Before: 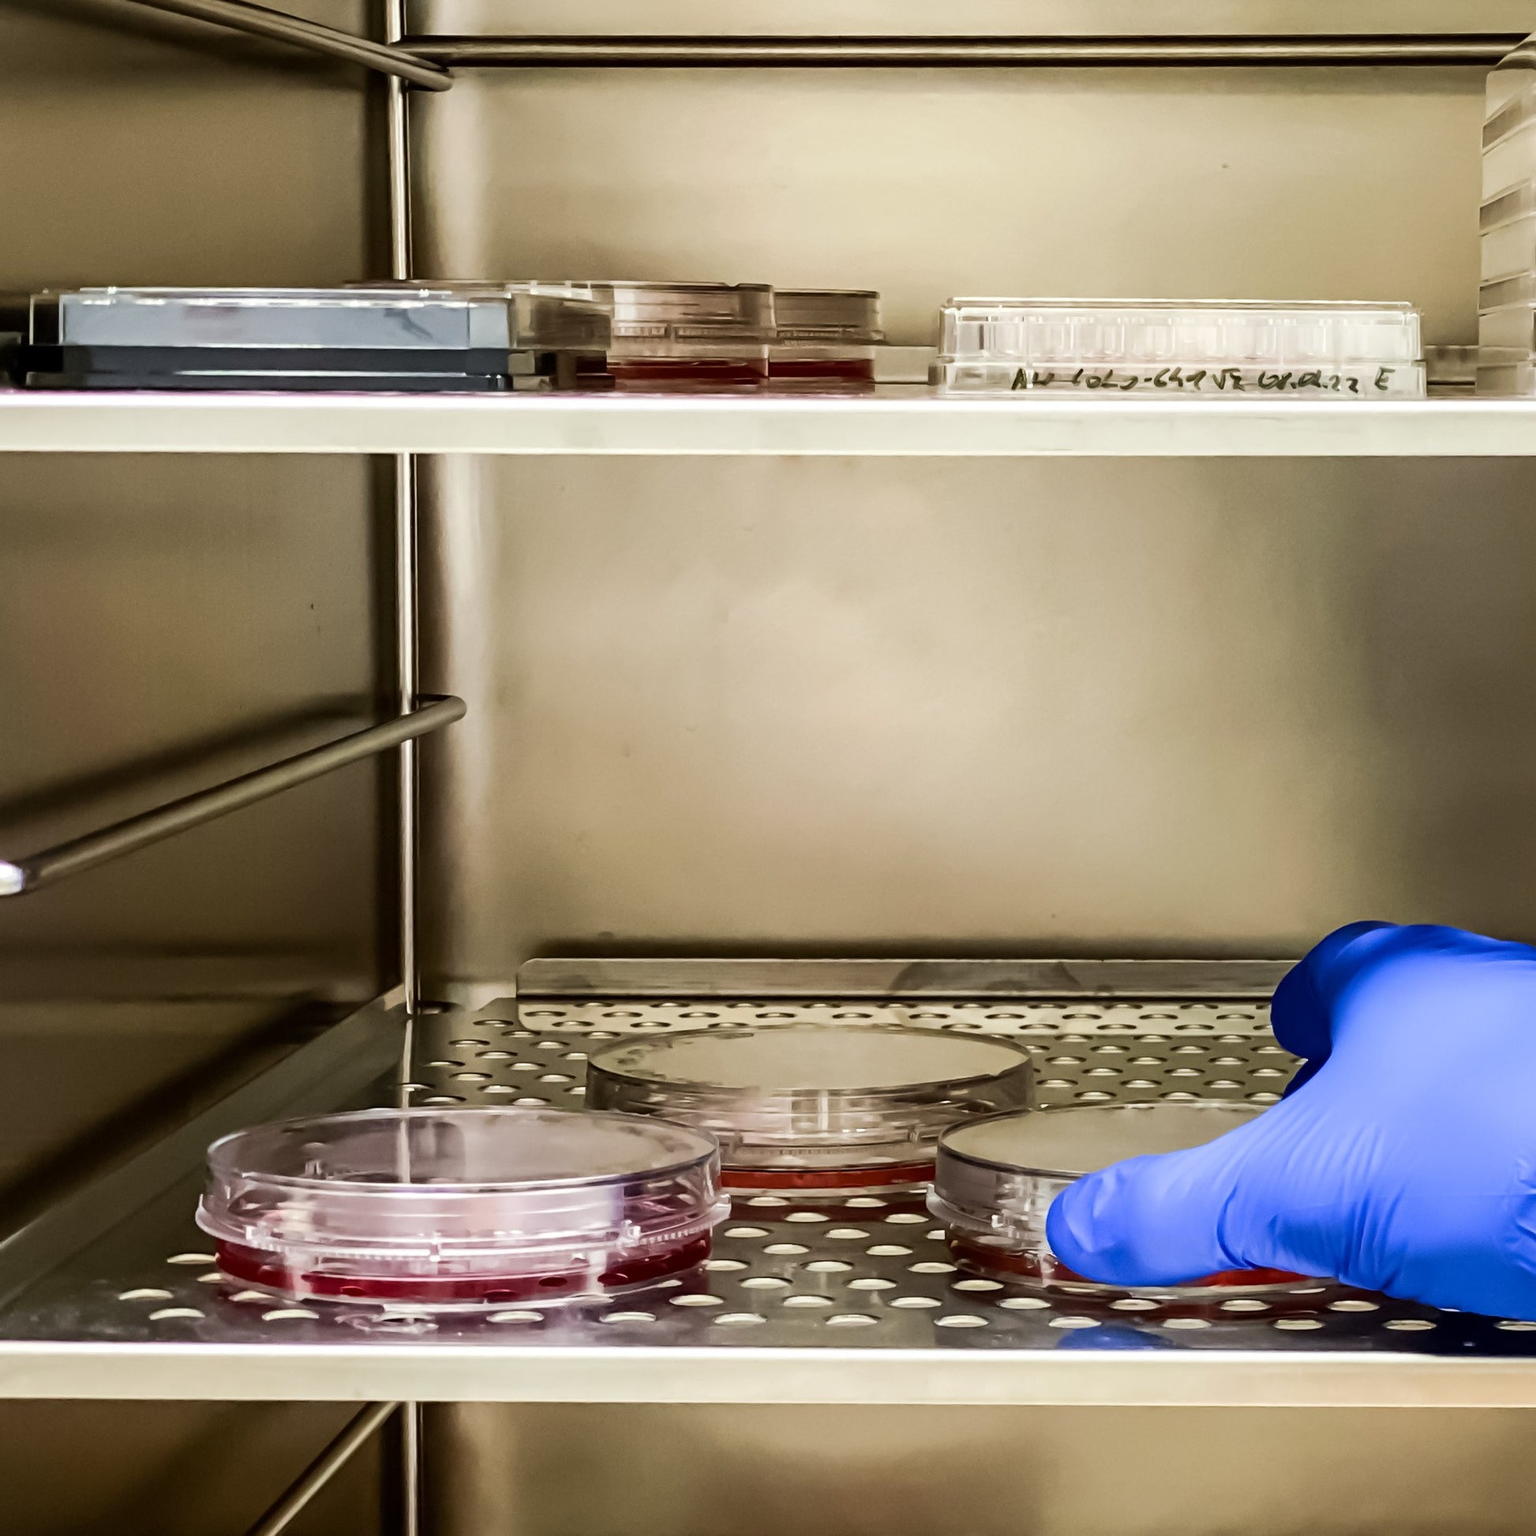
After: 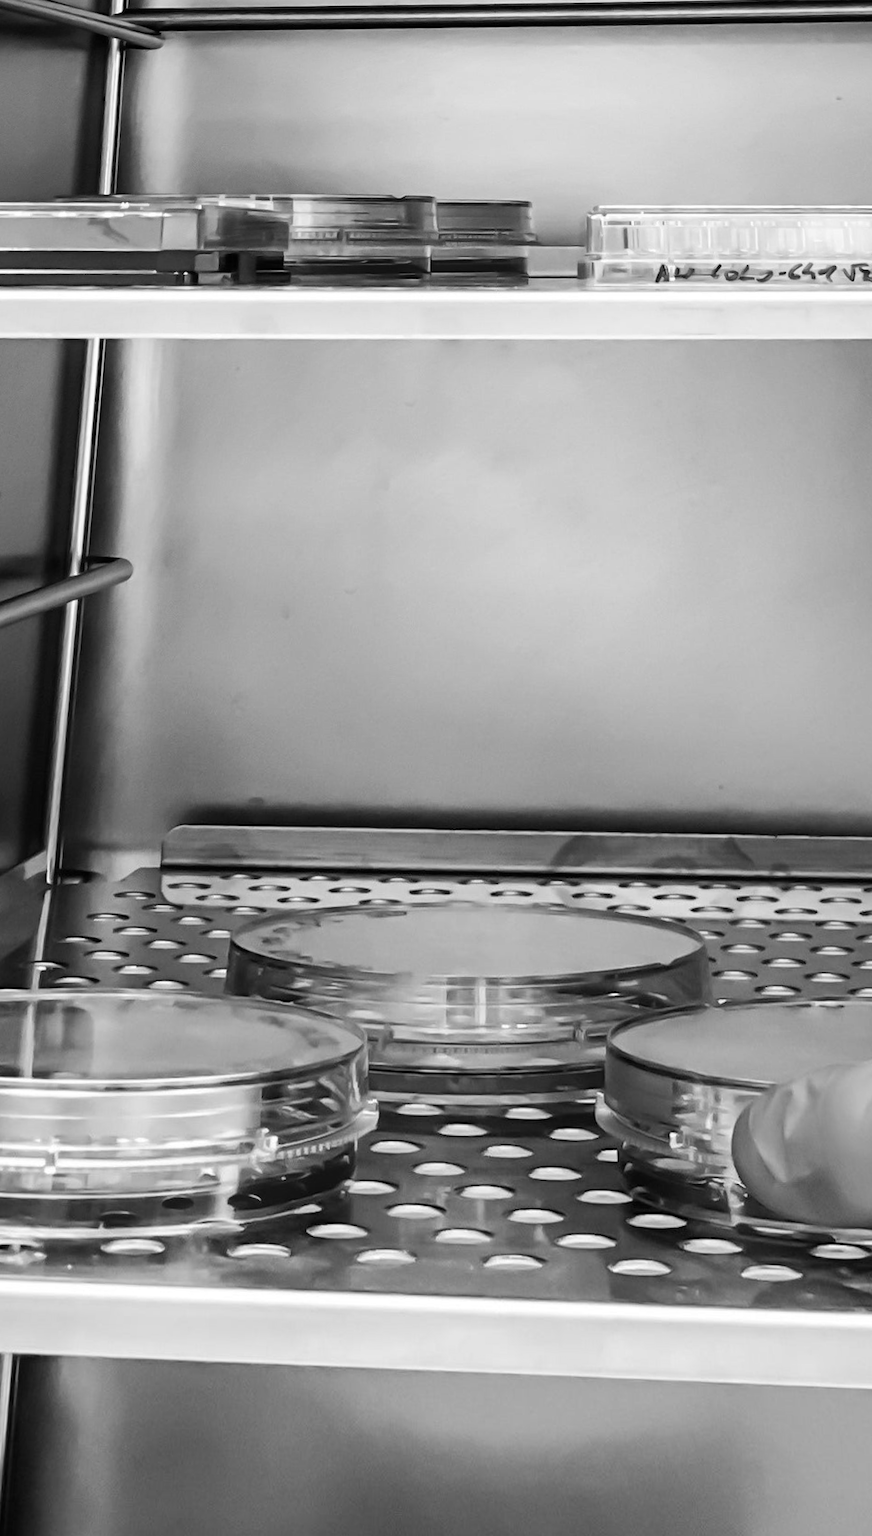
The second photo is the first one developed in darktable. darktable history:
rotate and perspective: rotation 0.72°, lens shift (vertical) -0.352, lens shift (horizontal) -0.051, crop left 0.152, crop right 0.859, crop top 0.019, crop bottom 0.964
color contrast: green-magenta contrast 0, blue-yellow contrast 0
crop: left 15.419%, right 17.914%
